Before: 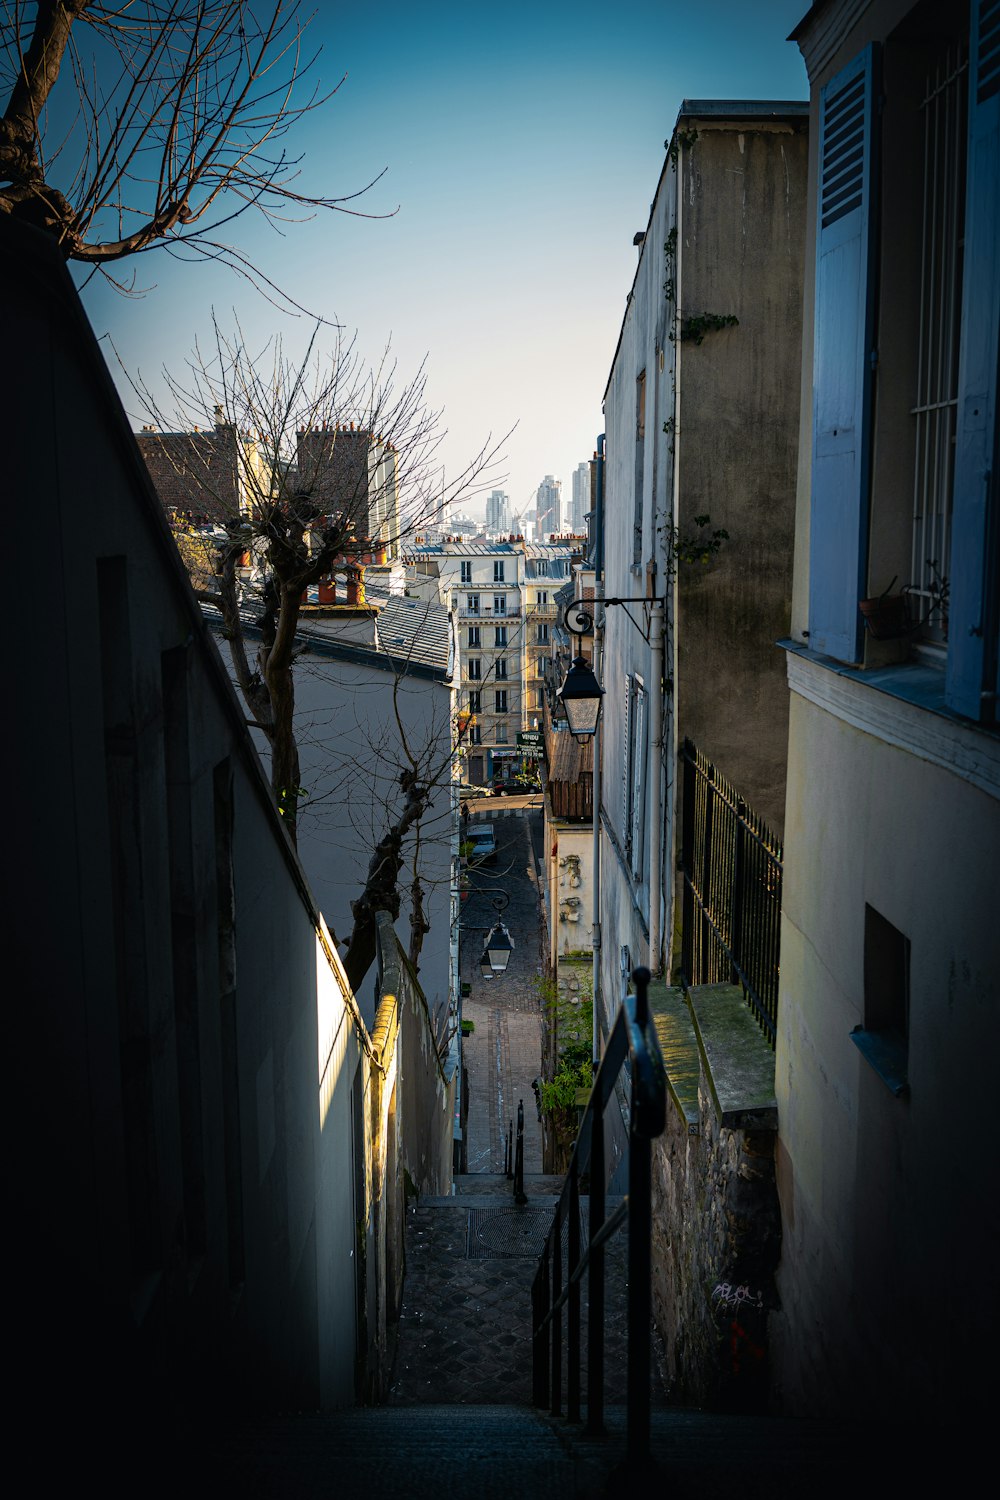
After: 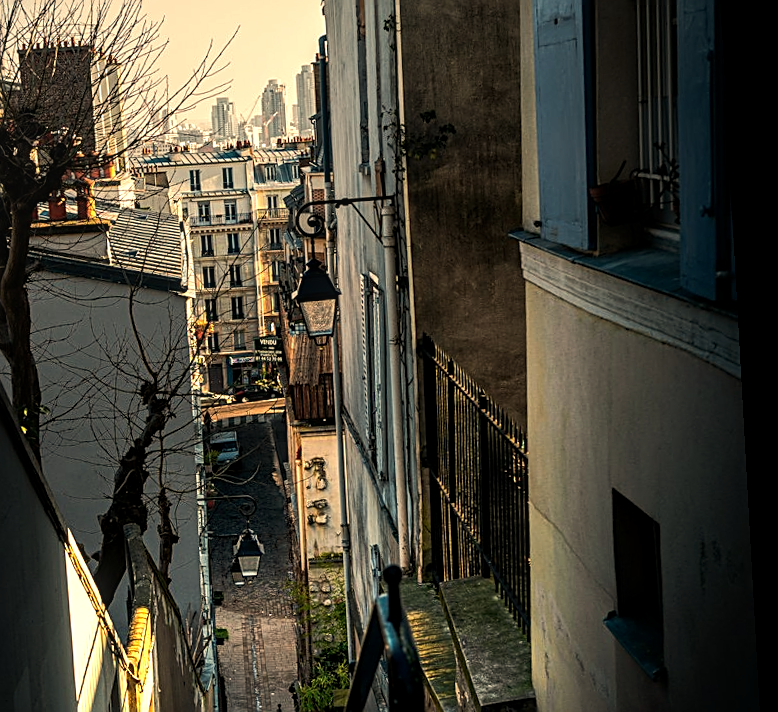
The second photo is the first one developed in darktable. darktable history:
crop and rotate: left 27.938%, top 27.046%, bottom 27.046%
sharpen: on, module defaults
rotate and perspective: rotation -3.18°, automatic cropping off
local contrast: on, module defaults
graduated density: on, module defaults
tone equalizer: -8 EV -0.75 EV, -7 EV -0.7 EV, -6 EV -0.6 EV, -5 EV -0.4 EV, -3 EV 0.4 EV, -2 EV 0.6 EV, -1 EV 0.7 EV, +0 EV 0.75 EV, edges refinement/feathering 500, mask exposure compensation -1.57 EV, preserve details no
white balance: red 1.138, green 0.996, blue 0.812
